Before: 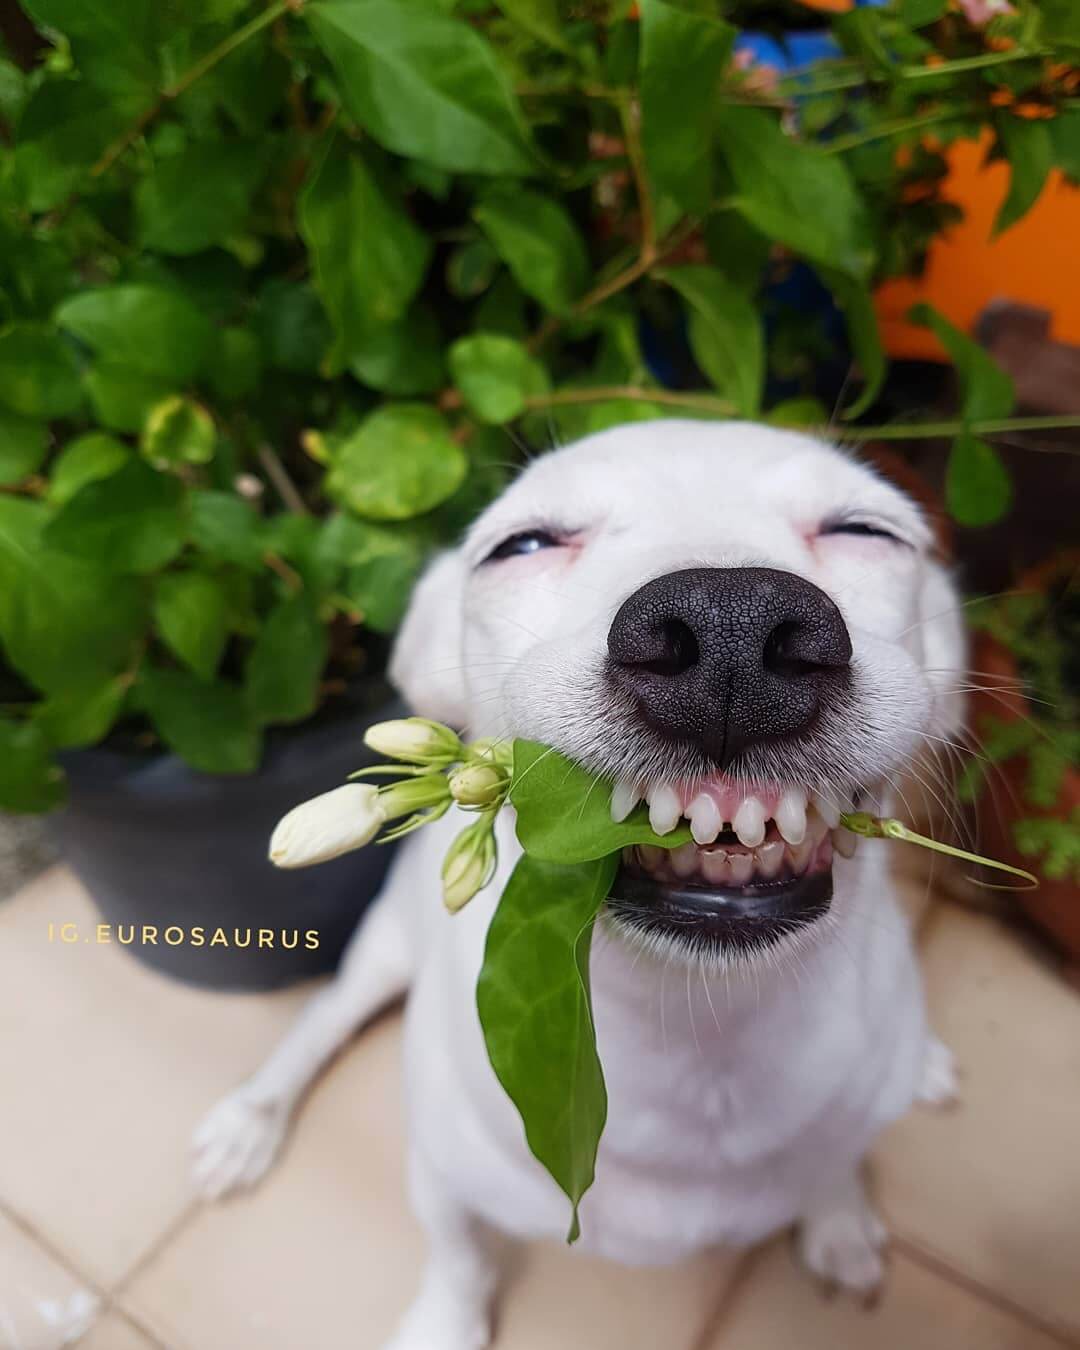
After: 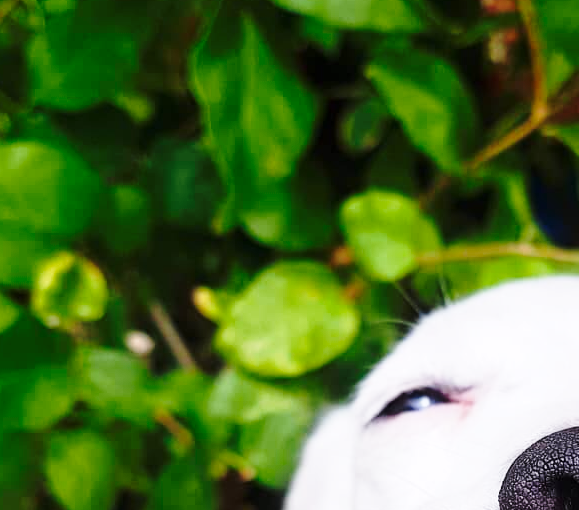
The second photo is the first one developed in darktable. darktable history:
crop: left 10.121%, top 10.631%, right 36.218%, bottom 51.526%
base curve: curves: ch0 [(0, 0) (0.032, 0.037) (0.105, 0.228) (0.435, 0.76) (0.856, 0.983) (1, 1)], preserve colors none
white balance: red 1.009, blue 1.027
